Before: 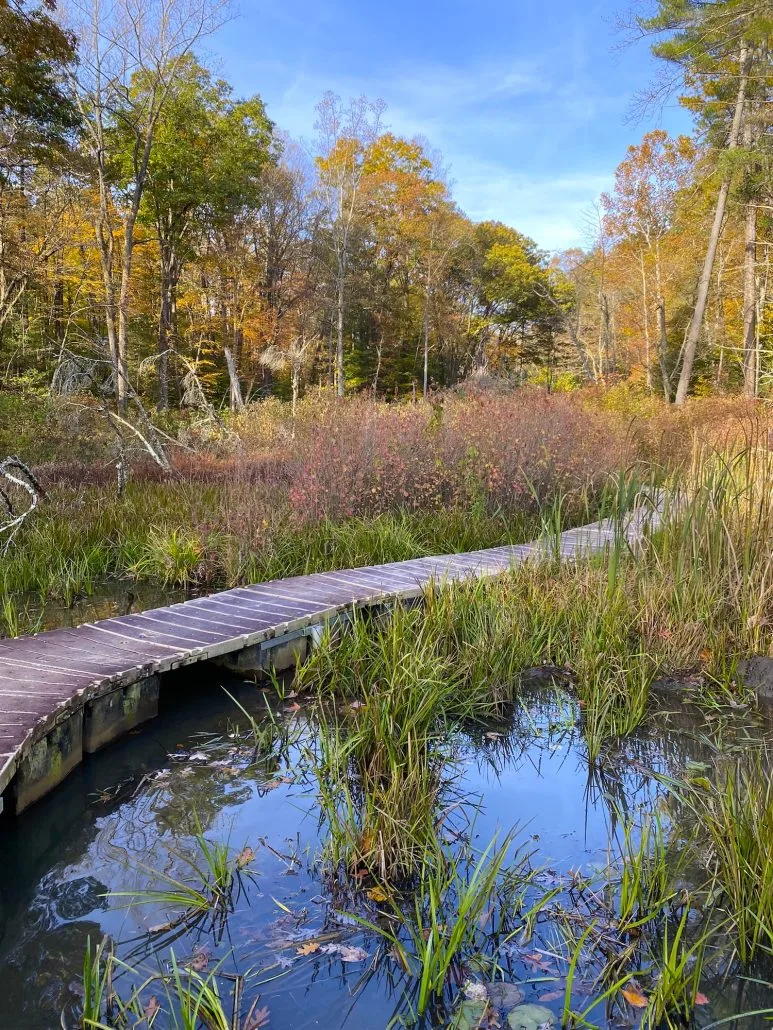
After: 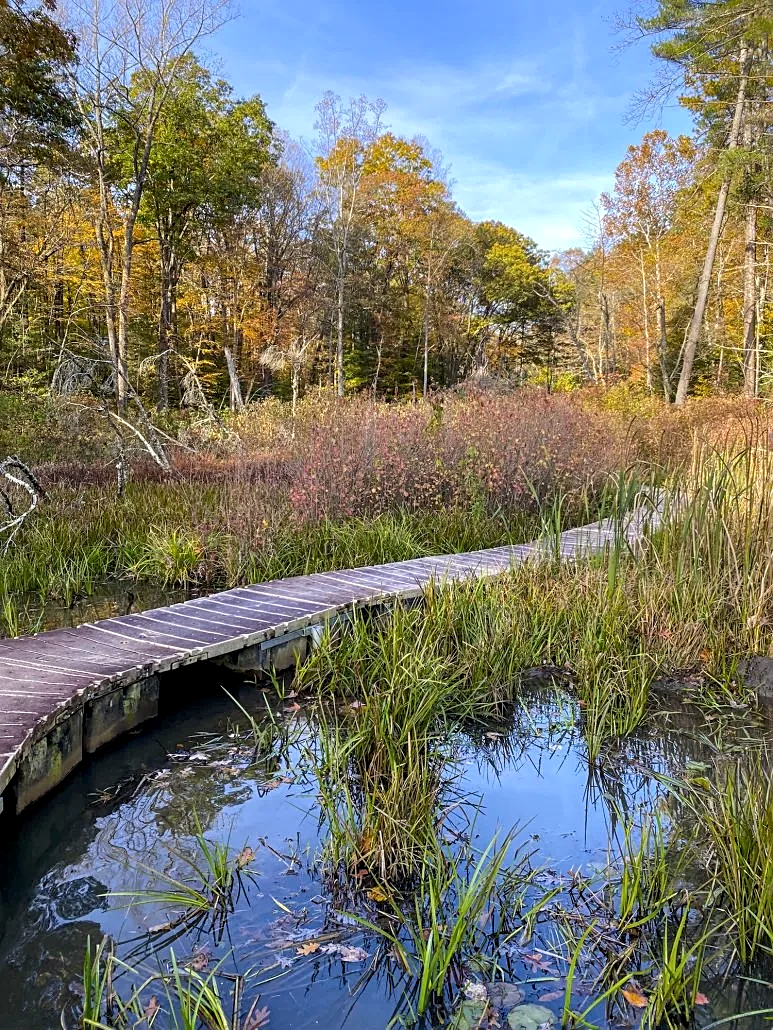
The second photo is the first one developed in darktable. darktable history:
sharpen: on, module defaults
levels: levels [0.016, 0.5, 0.996]
local contrast: on, module defaults
